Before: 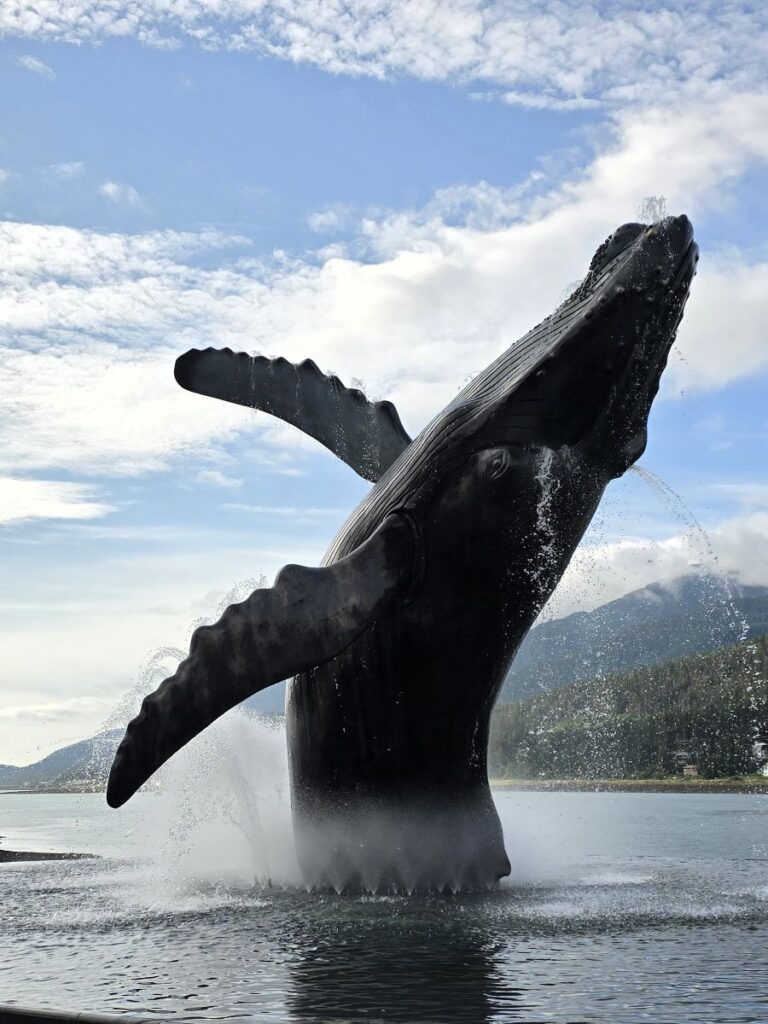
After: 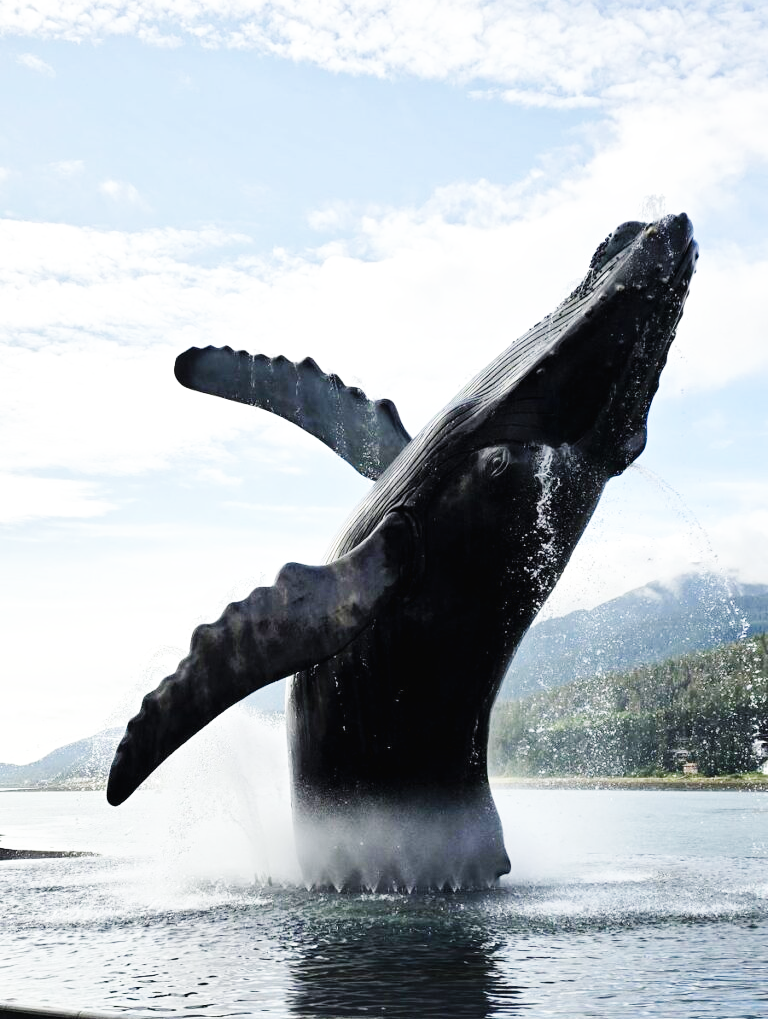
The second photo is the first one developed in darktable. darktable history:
shadows and highlights: shadows 25.66, highlights -25.17, shadows color adjustment 98%, highlights color adjustment 58.83%
base curve: curves: ch0 [(0, 0.003) (0.001, 0.002) (0.006, 0.004) (0.02, 0.022) (0.048, 0.086) (0.094, 0.234) (0.162, 0.431) (0.258, 0.629) (0.385, 0.8) (0.548, 0.918) (0.751, 0.988) (1, 1)], preserve colors none
crop: top 0.236%, bottom 0.19%
